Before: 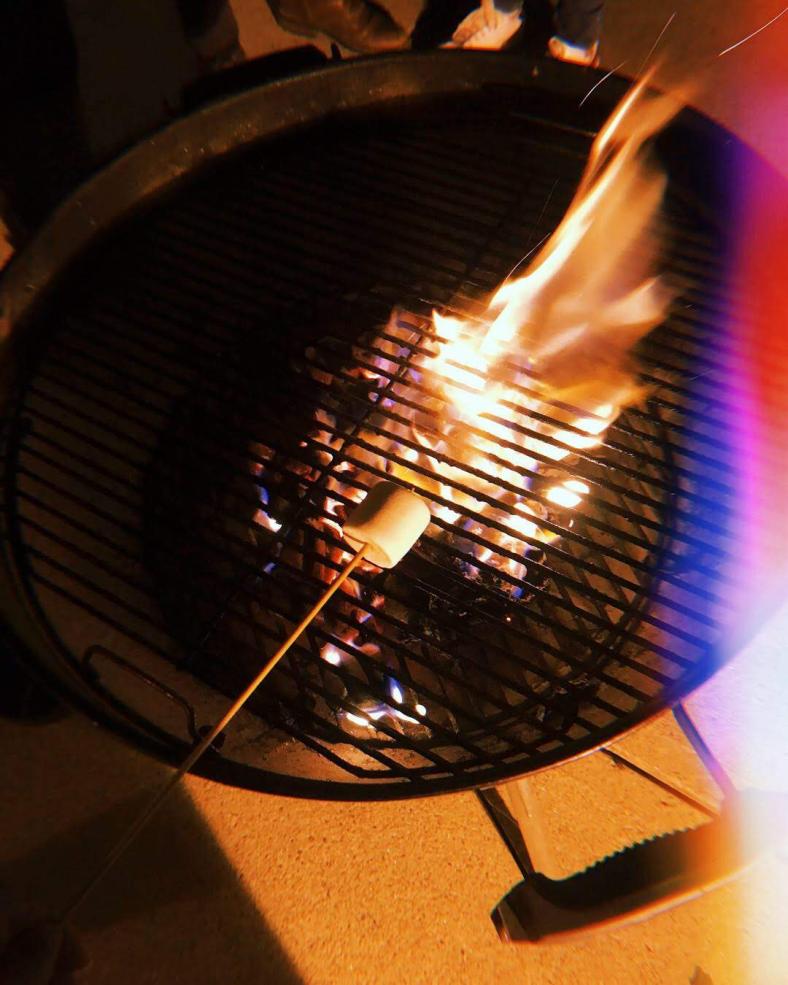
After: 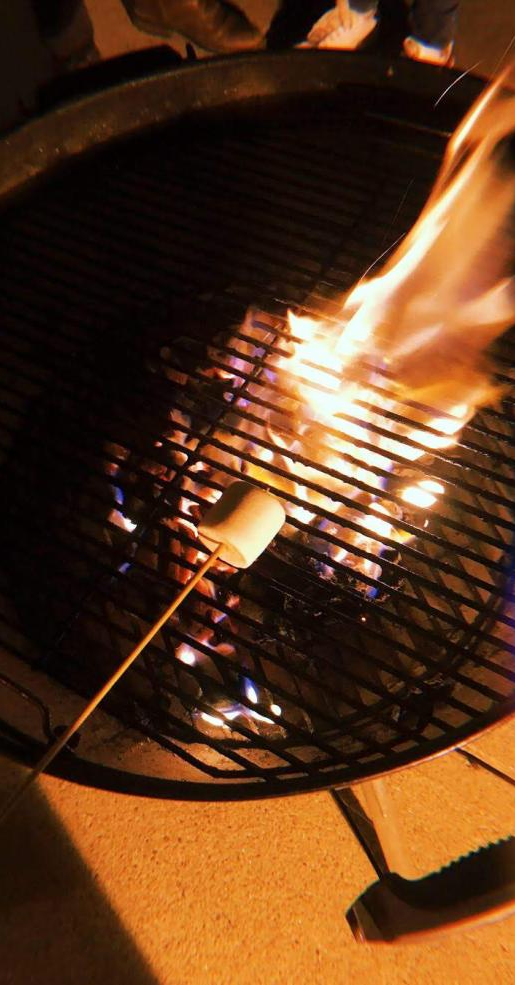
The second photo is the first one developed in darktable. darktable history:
crop and rotate: left 18.484%, right 16.059%
tone curve: curves: ch0 [(0, 0) (0.003, 0.003) (0.011, 0.011) (0.025, 0.025) (0.044, 0.045) (0.069, 0.07) (0.1, 0.101) (0.136, 0.138) (0.177, 0.18) (0.224, 0.228) (0.277, 0.281) (0.335, 0.34) (0.399, 0.405) (0.468, 0.475) (0.543, 0.551) (0.623, 0.633) (0.709, 0.72) (0.801, 0.813) (0.898, 0.907) (1, 1)], color space Lab, independent channels, preserve colors none
